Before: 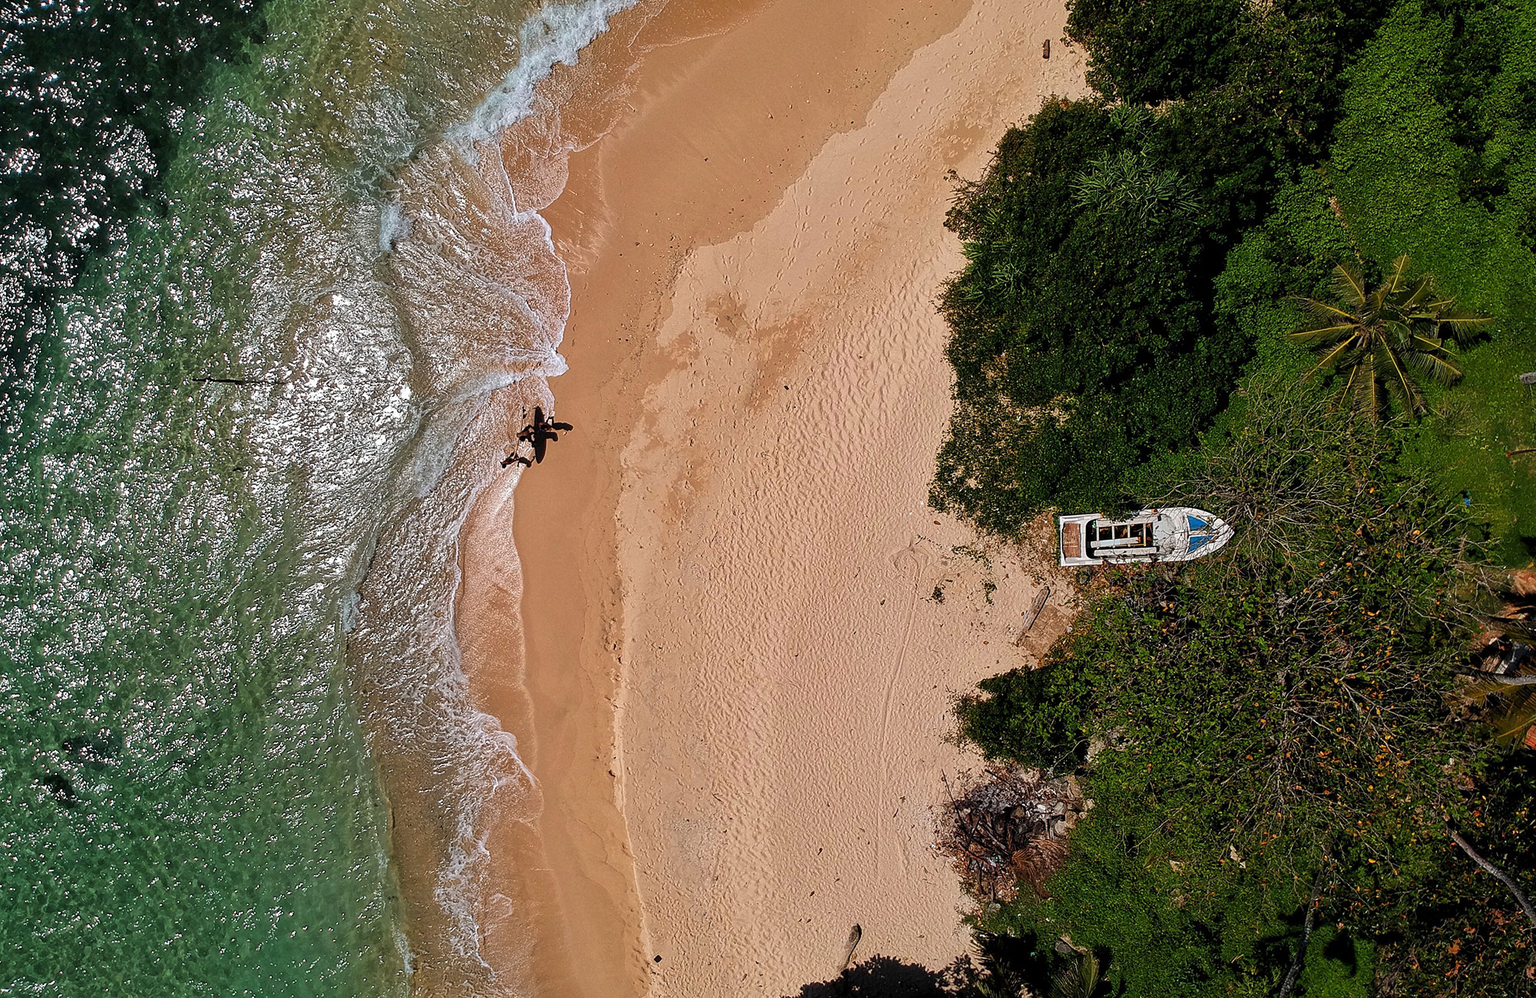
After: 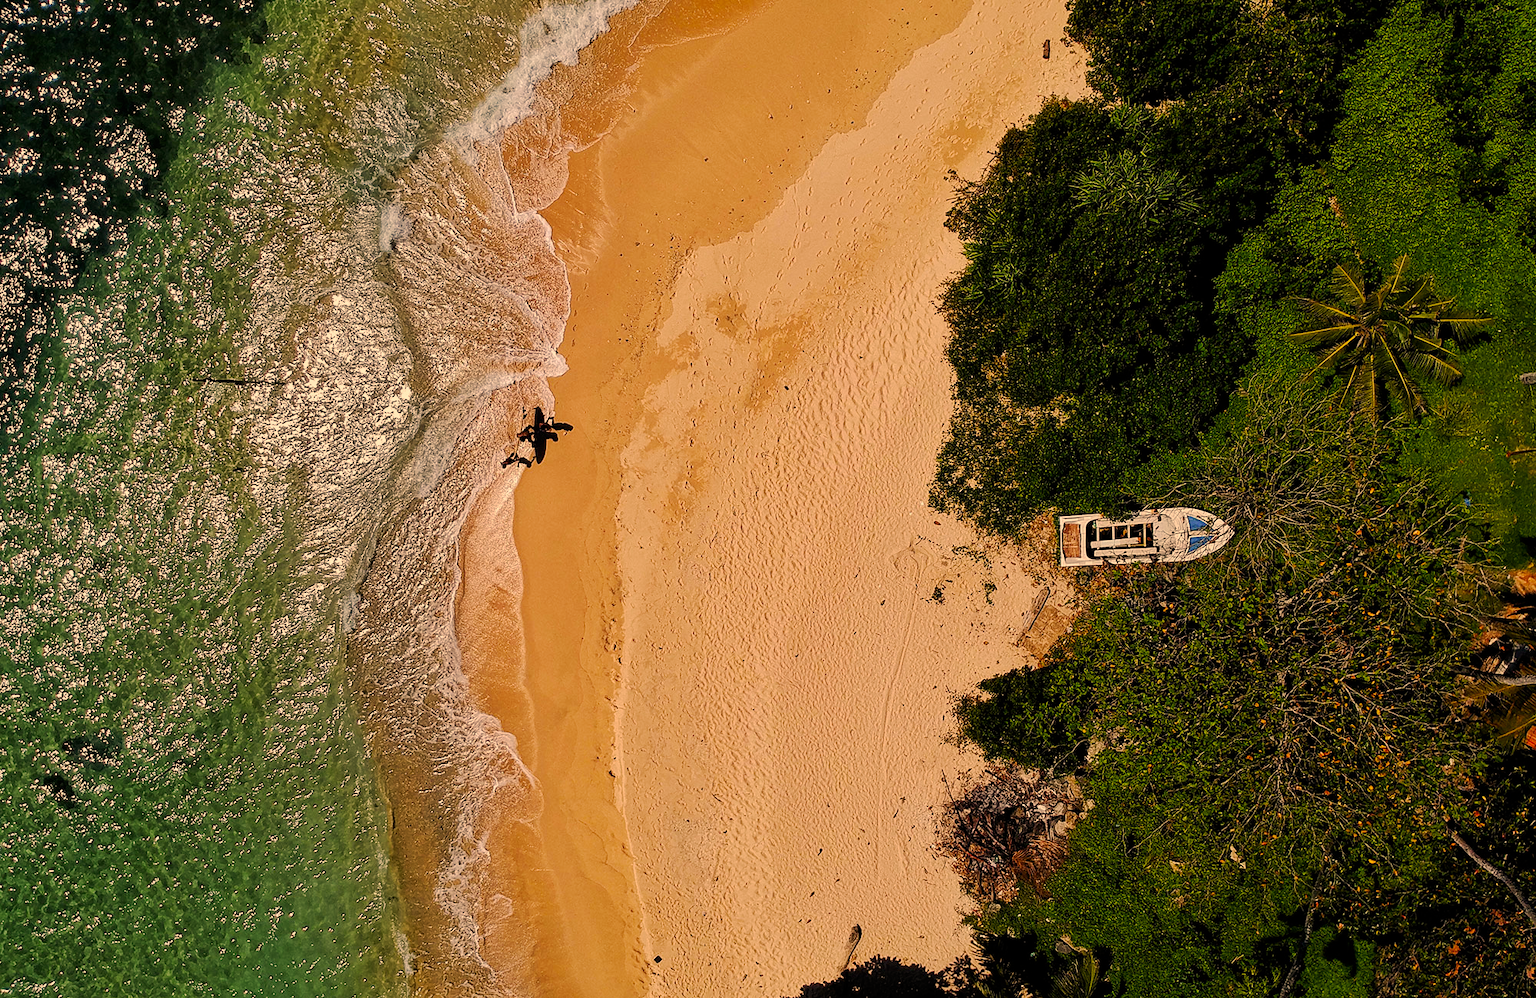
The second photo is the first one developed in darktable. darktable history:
color correction: highlights a* 14.8, highlights b* 31.47
tone curve: curves: ch0 [(0, 0) (0.052, 0.018) (0.236, 0.207) (0.41, 0.417) (0.485, 0.518) (0.54, 0.584) (0.625, 0.666) (0.845, 0.828) (0.994, 0.964)]; ch1 [(0, 0) (0.136, 0.146) (0.317, 0.34) (0.382, 0.408) (0.434, 0.441) (0.472, 0.479) (0.498, 0.501) (0.557, 0.558) (0.616, 0.59) (0.739, 0.7) (1, 1)]; ch2 [(0, 0) (0.352, 0.403) (0.447, 0.466) (0.482, 0.482) (0.528, 0.526) (0.586, 0.577) (0.618, 0.621) (0.785, 0.747) (1, 1)], preserve colors none
